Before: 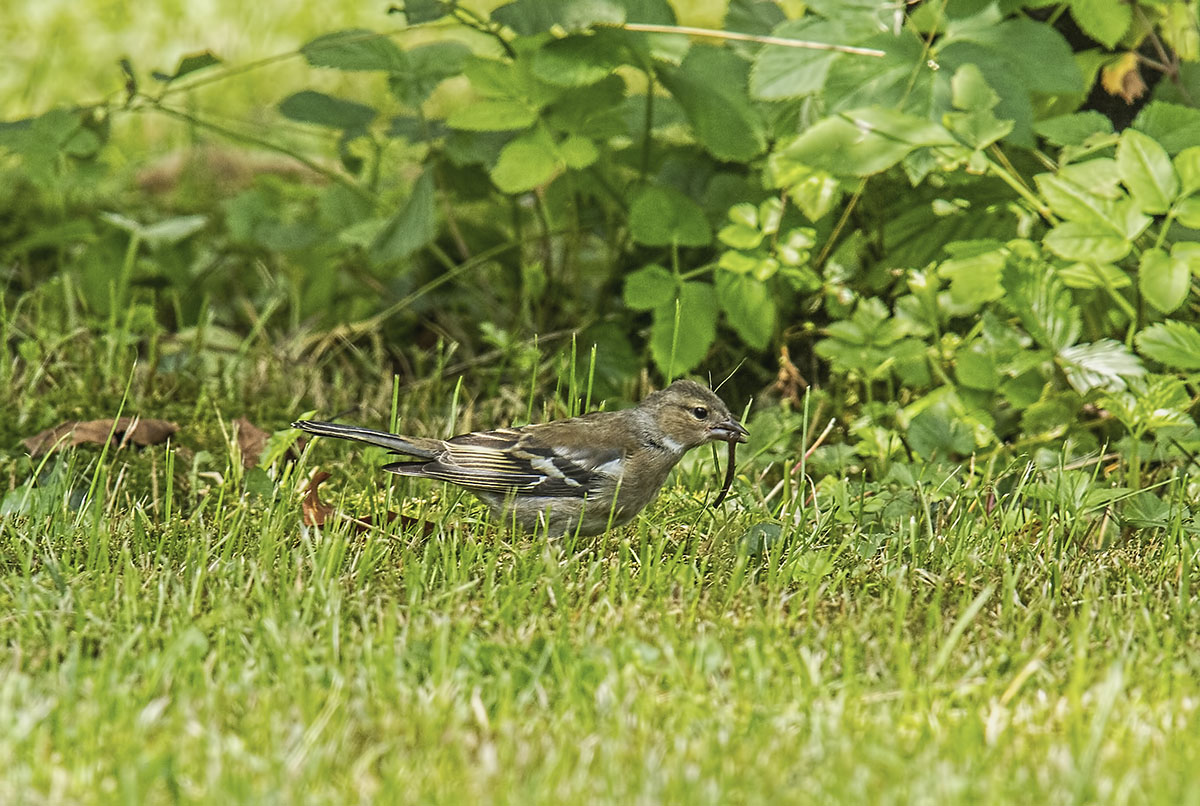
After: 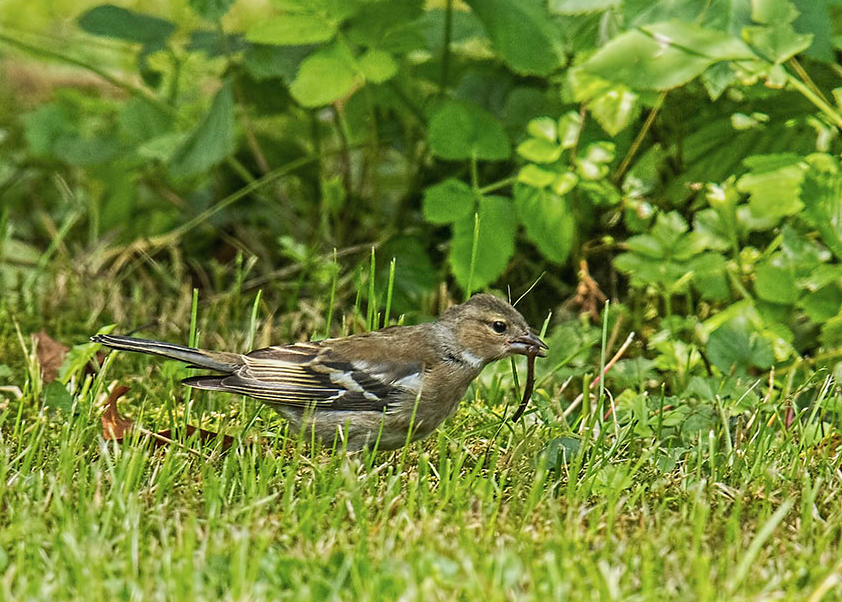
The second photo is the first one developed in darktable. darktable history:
crop and rotate: left 16.758%, top 10.79%, right 13.034%, bottom 14.447%
